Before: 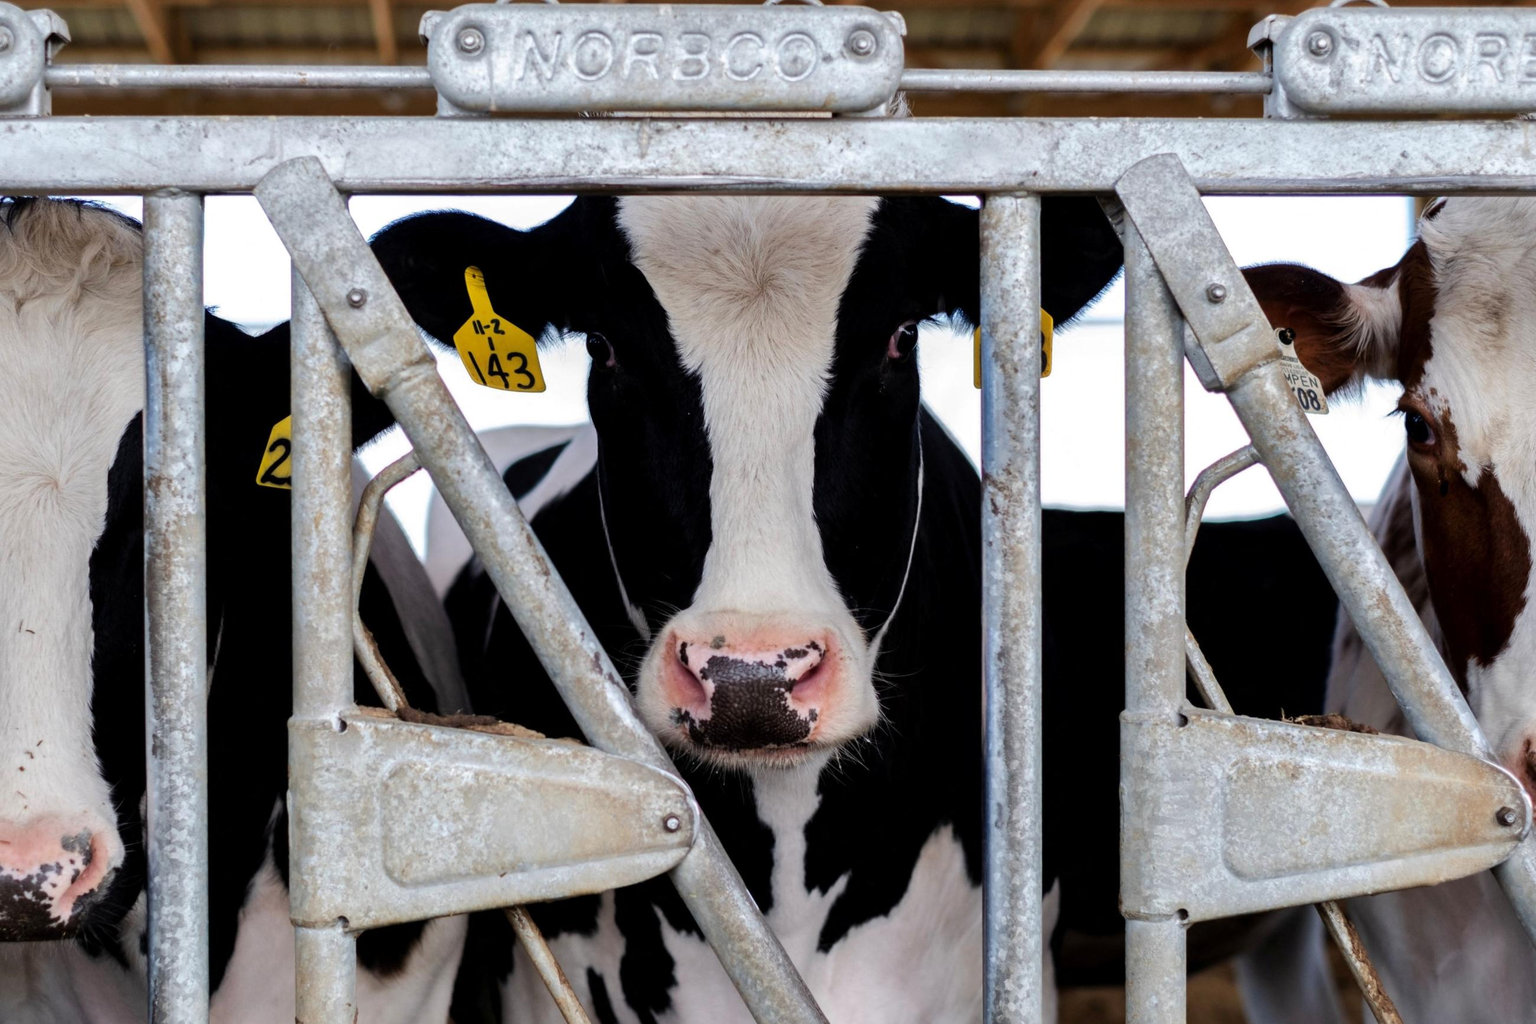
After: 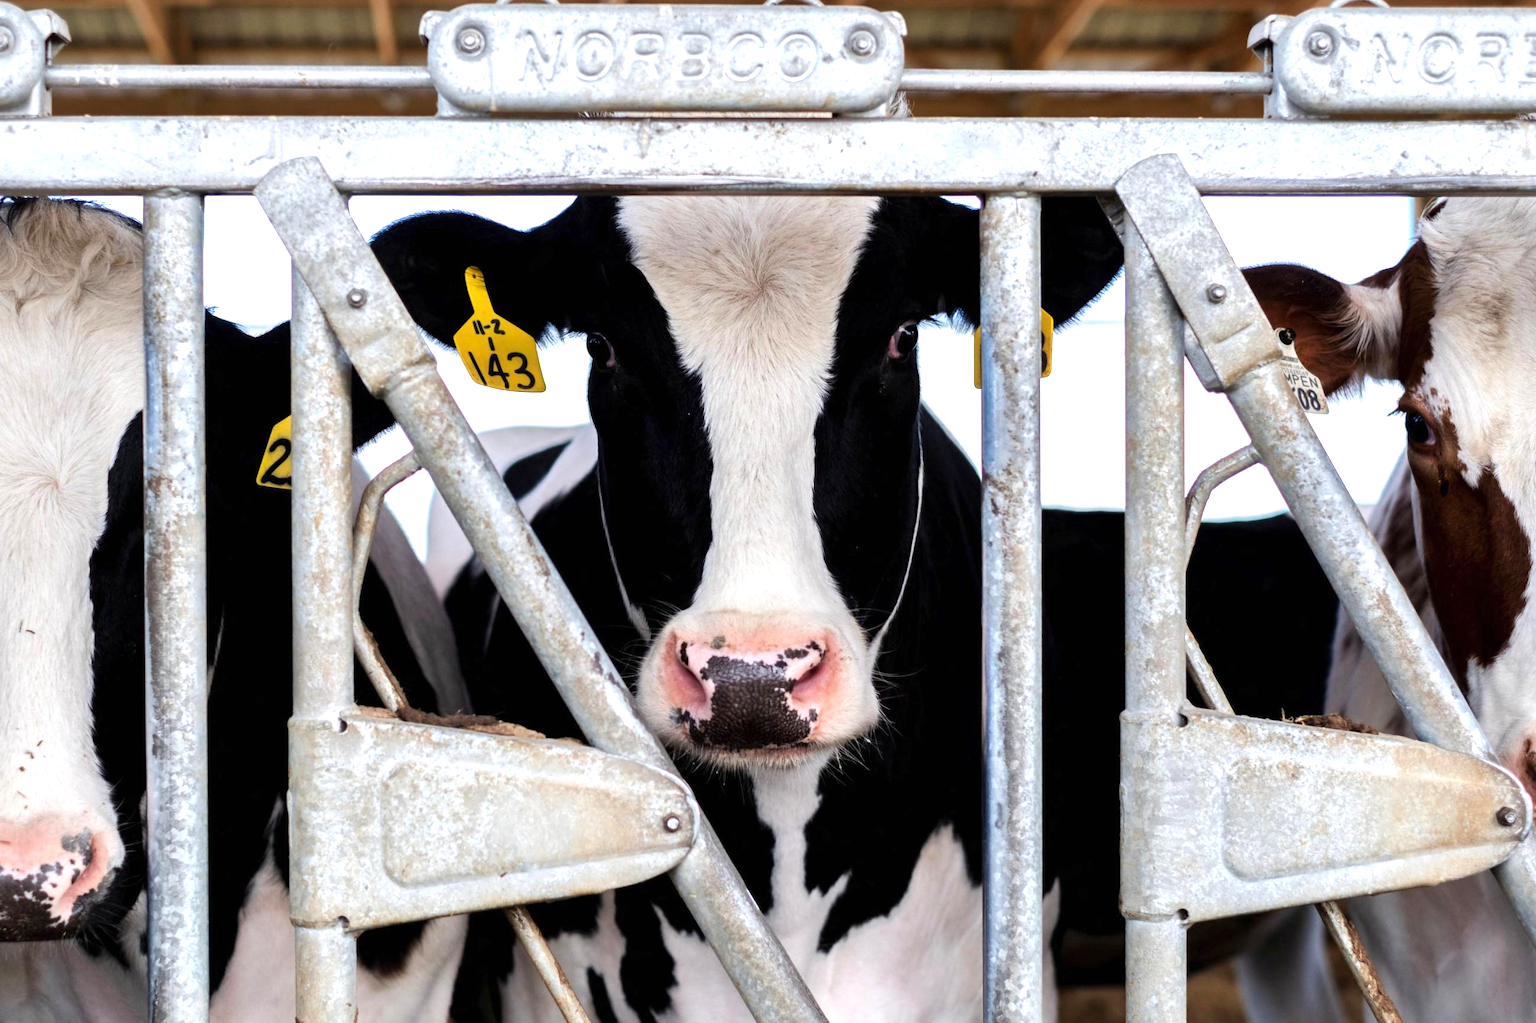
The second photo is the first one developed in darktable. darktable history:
tone curve: preserve colors none
exposure: black level correction 0, exposure 0.687 EV, compensate highlight preservation false
